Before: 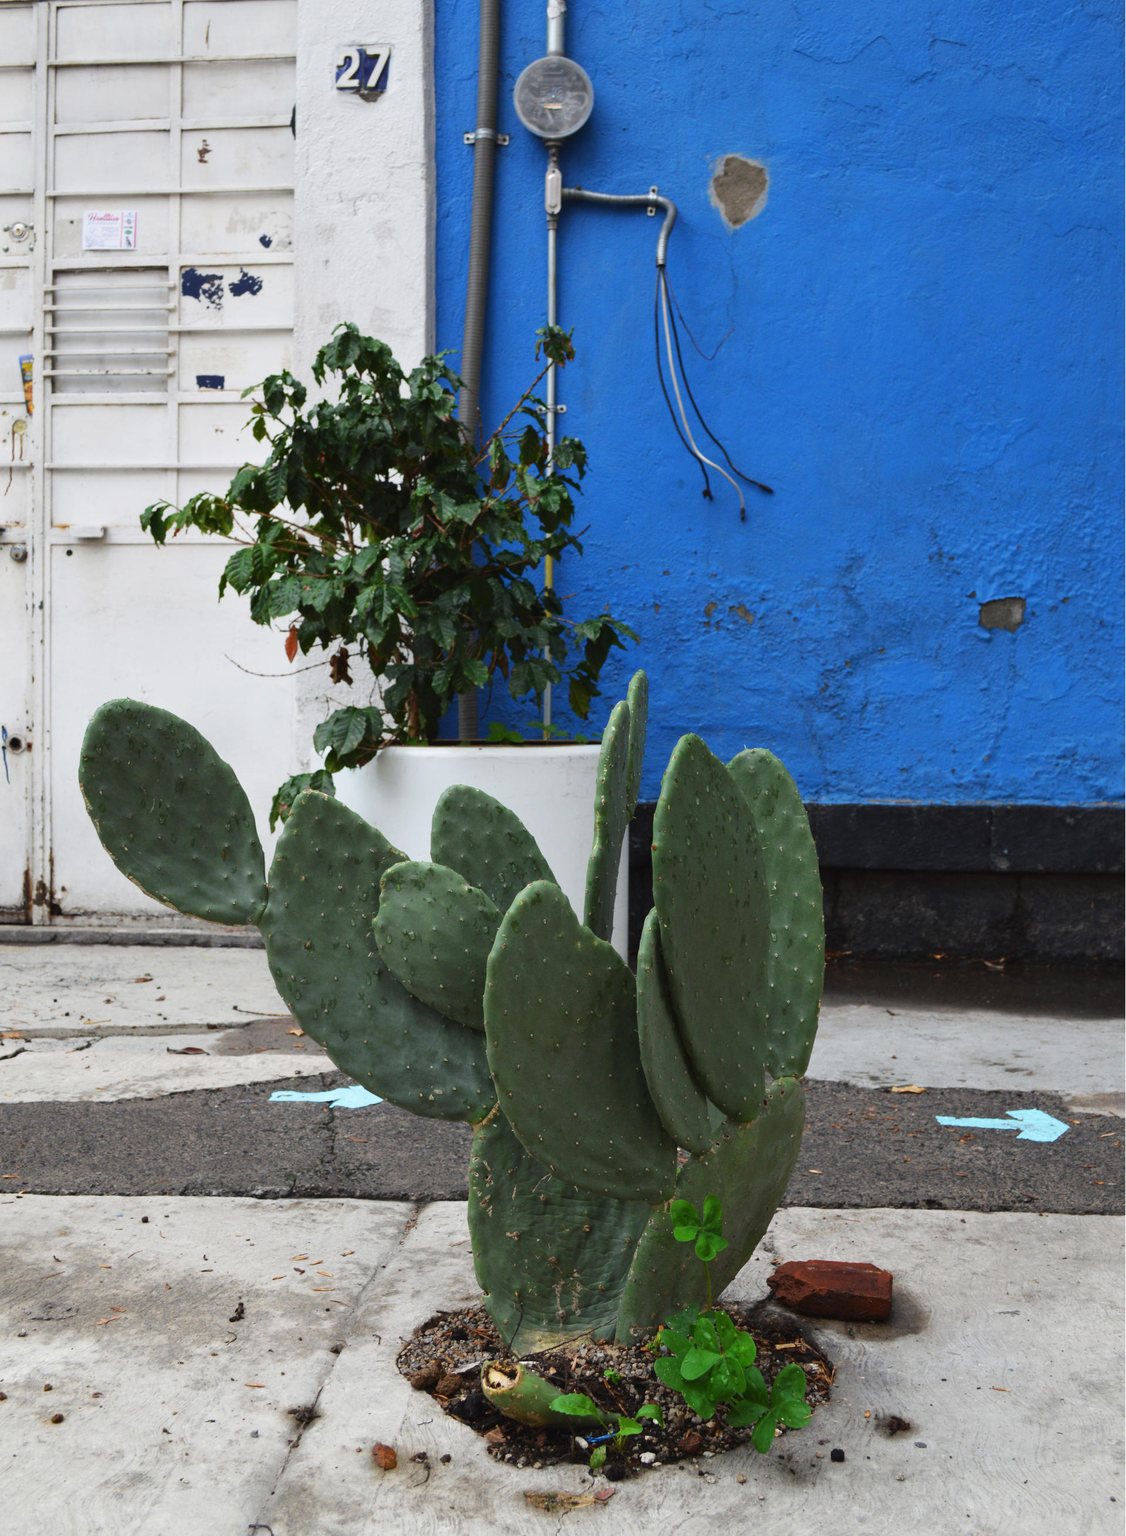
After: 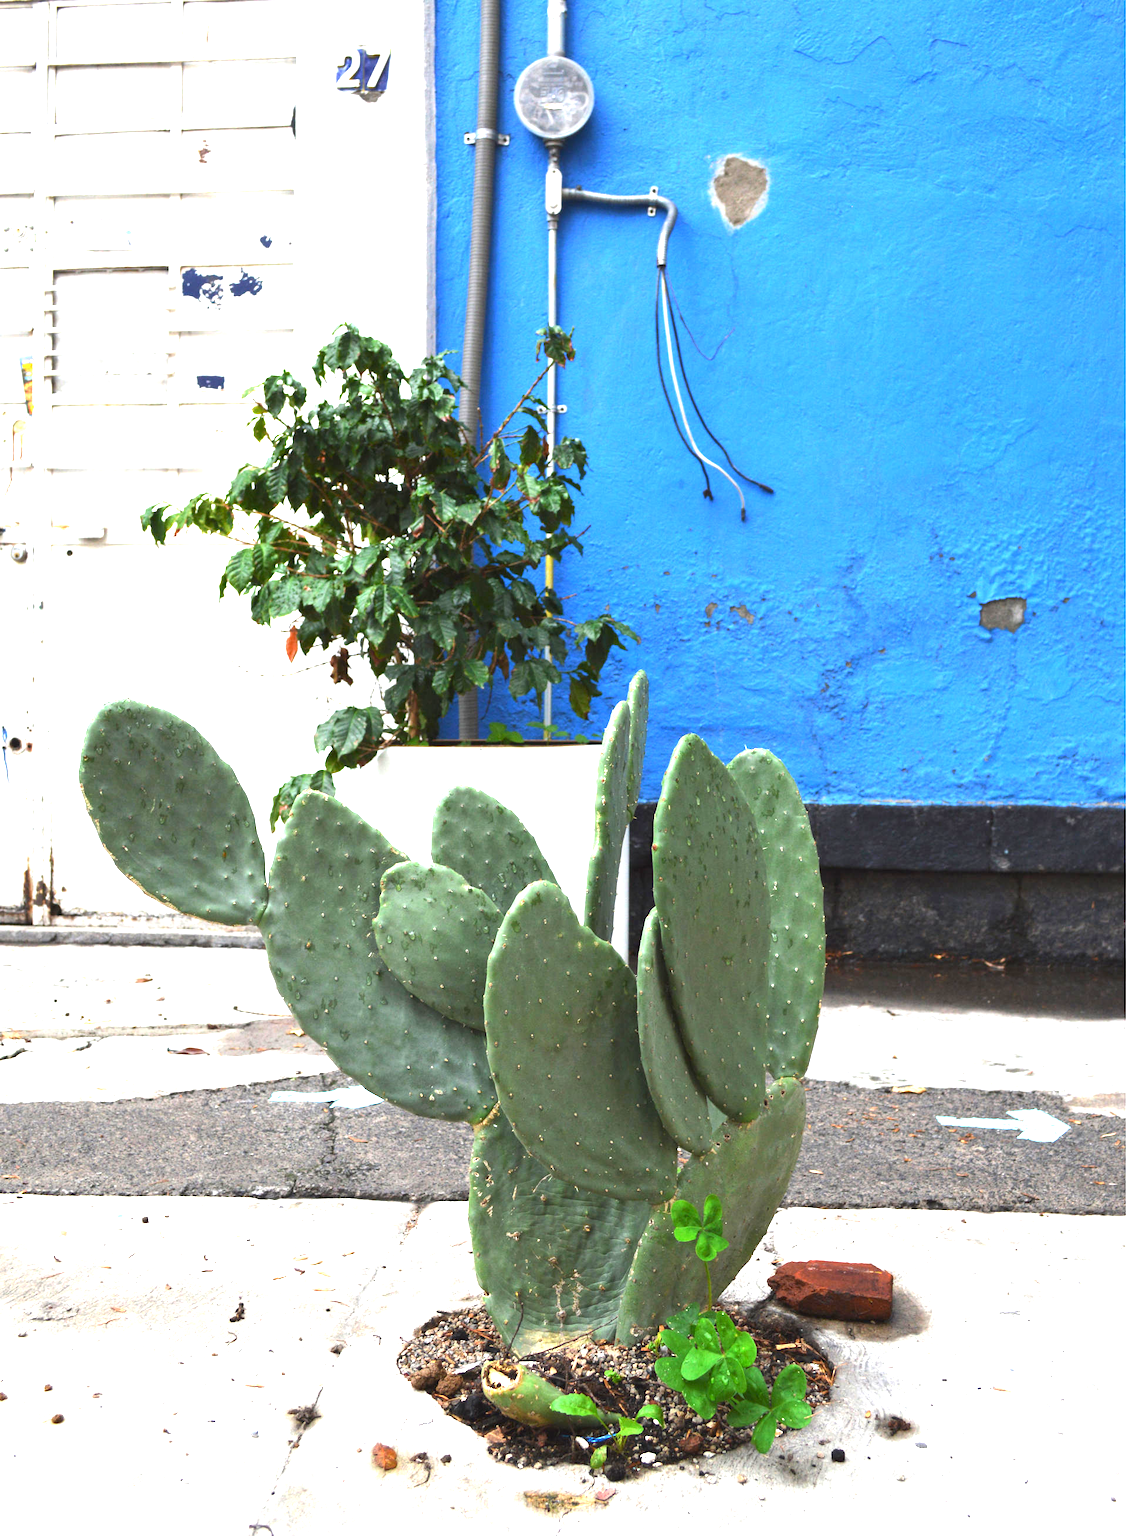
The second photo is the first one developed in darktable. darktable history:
exposure: black level correction 0.001, exposure 1.729 EV, compensate exposure bias true, compensate highlight preservation false
